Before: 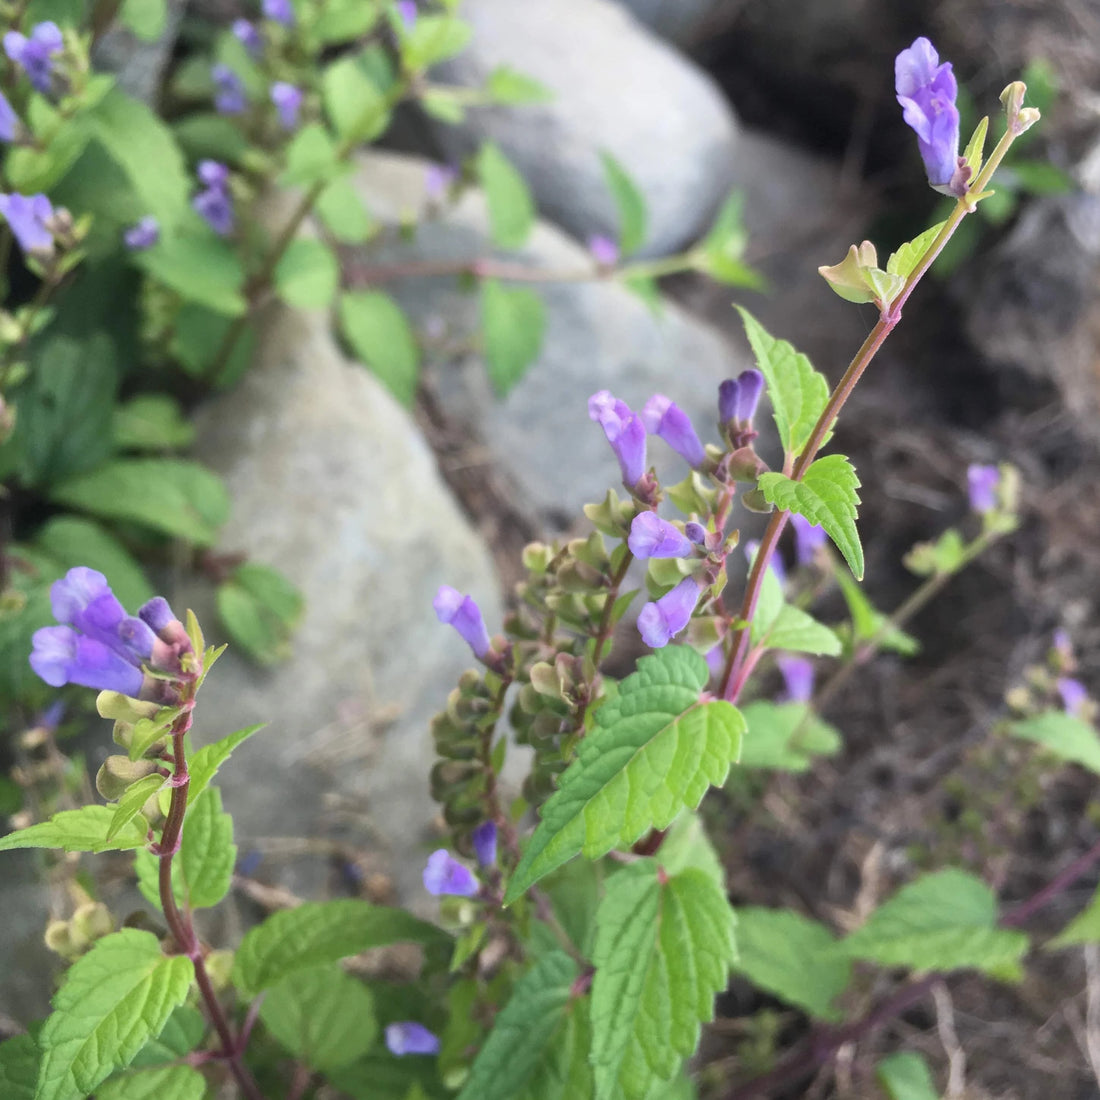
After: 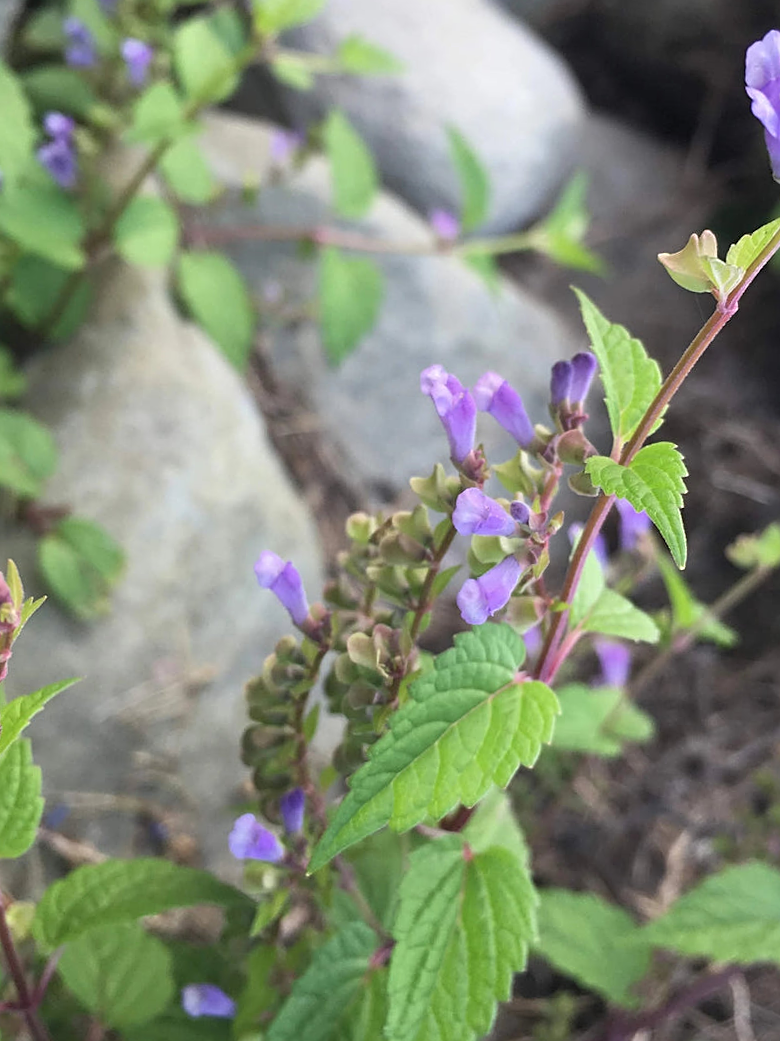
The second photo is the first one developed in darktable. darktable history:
sharpen: on, module defaults
crop and rotate: angle -3.27°, left 14.14%, top 0.028%, right 10.98%, bottom 0.047%
